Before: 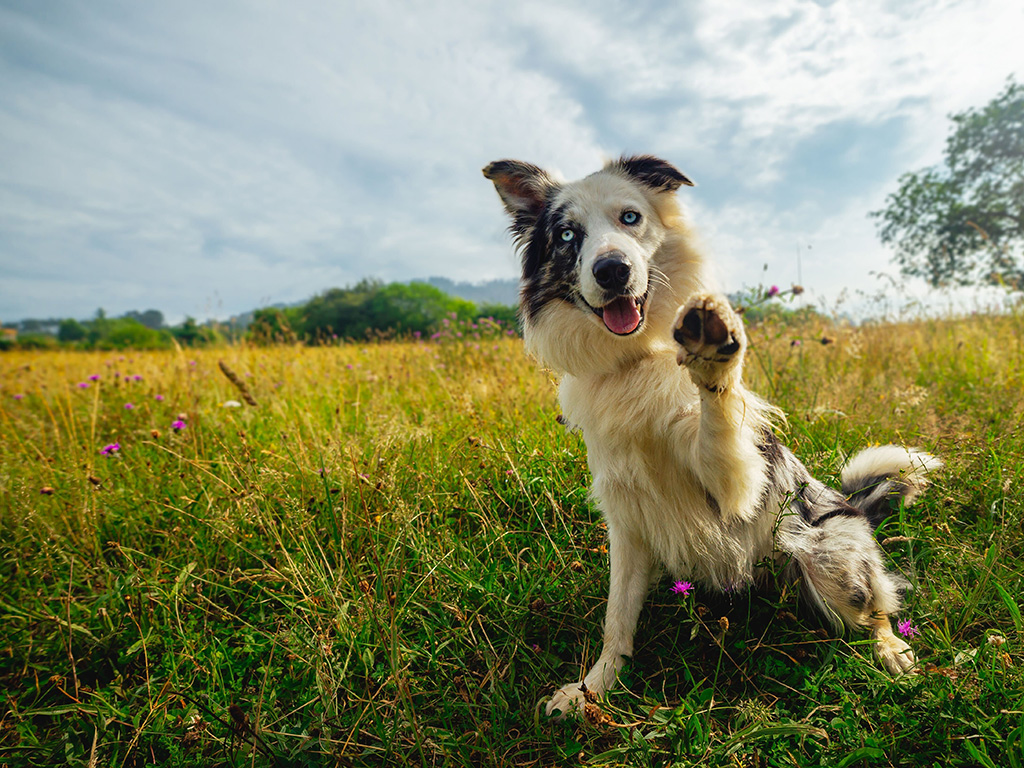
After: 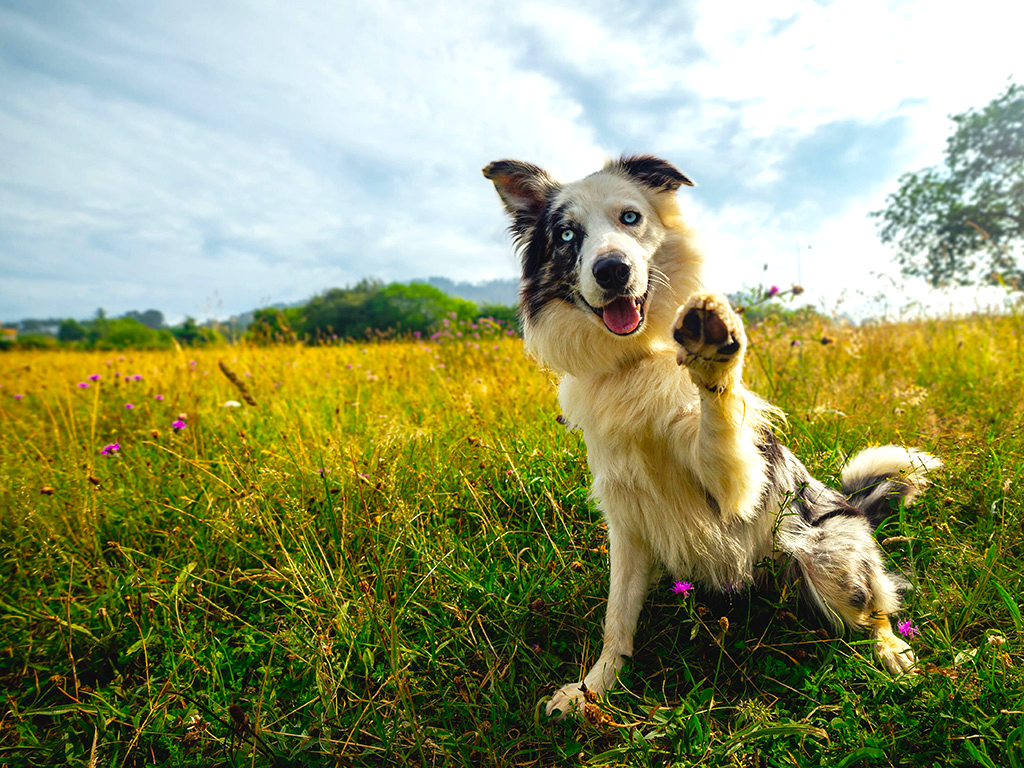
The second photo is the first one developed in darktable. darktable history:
color balance rgb: perceptual saturation grading › global saturation 18.054%, perceptual brilliance grading › global brilliance 9.788%, contrast 4.09%
